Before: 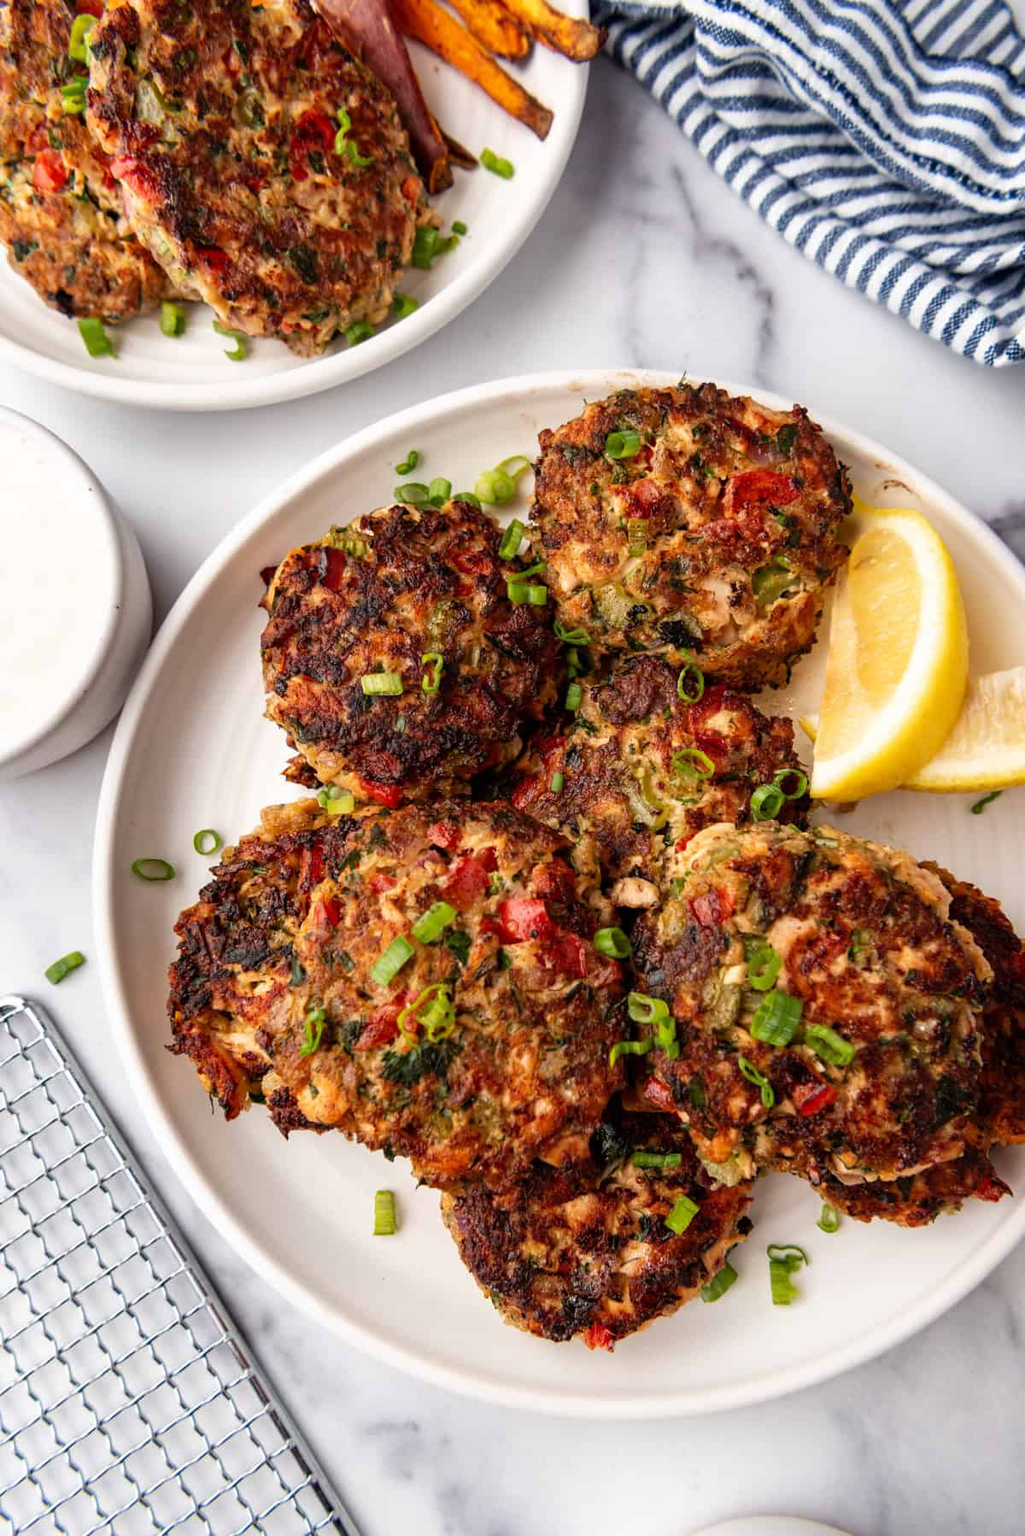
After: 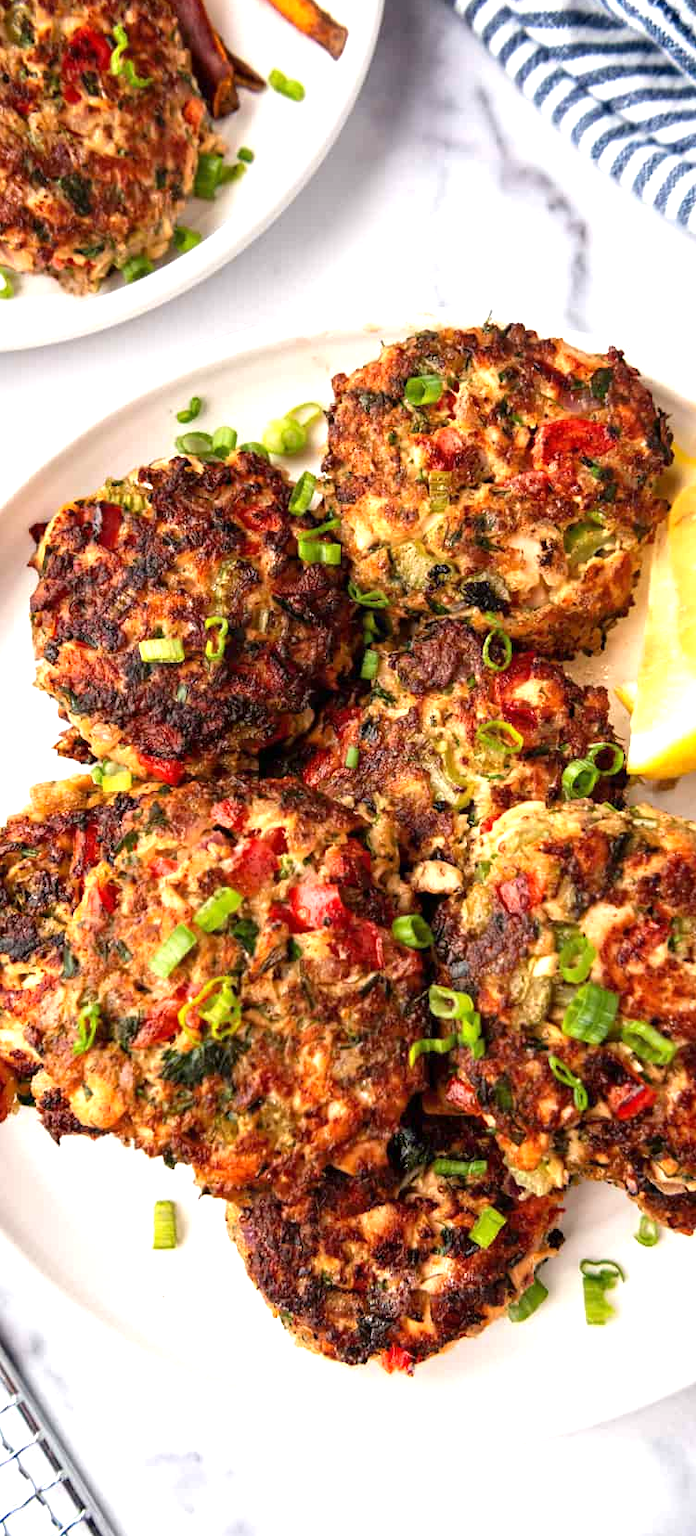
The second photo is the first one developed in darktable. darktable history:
crop and rotate: left 22.83%, top 5.633%, right 14.66%, bottom 2.274%
tone equalizer: on, module defaults
exposure: exposure 0.78 EV, compensate highlight preservation false
